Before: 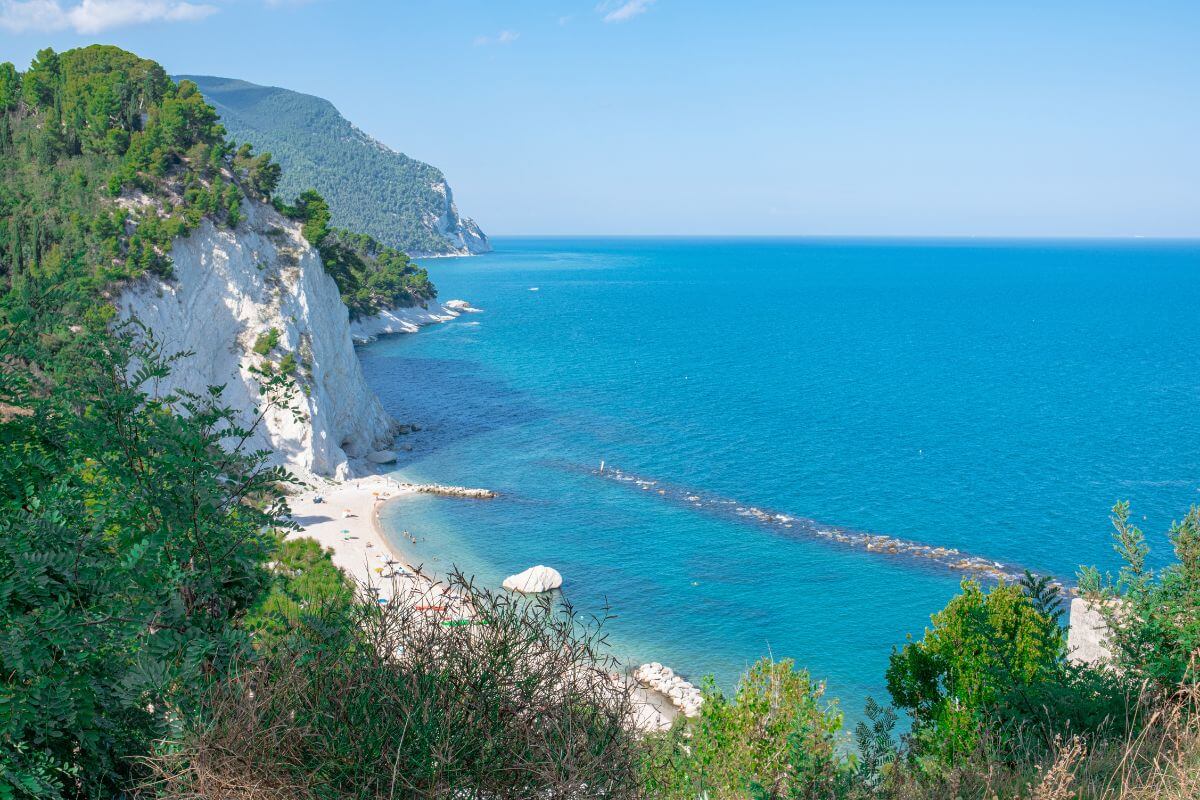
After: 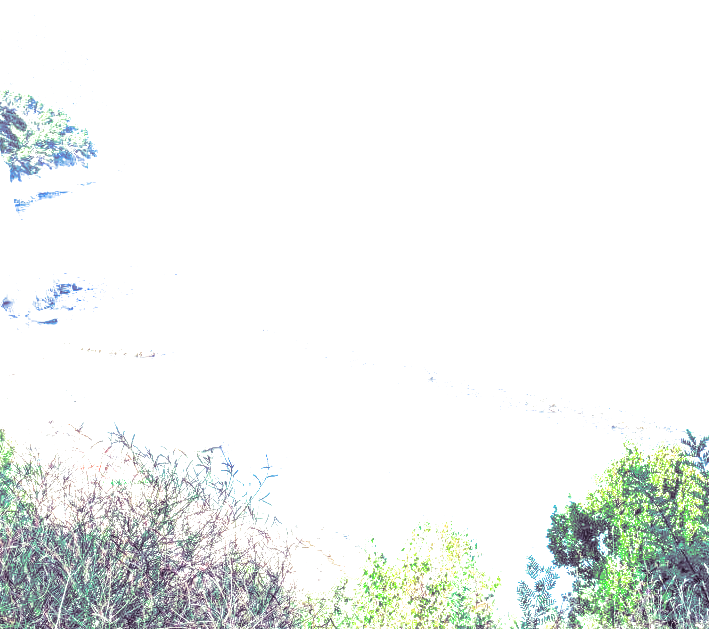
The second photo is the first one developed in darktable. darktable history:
split-toning: shadows › hue 266.4°, shadows › saturation 0.4, highlights › hue 61.2°, highlights › saturation 0.3, compress 0%
crop and rotate: left 28.256%, top 17.734%, right 12.656%, bottom 3.573%
exposure: black level correction 0, exposure 2.327 EV, compensate exposure bias true, compensate highlight preservation false
local contrast: highlights 0%, shadows 0%, detail 133%
white balance: red 0.967, blue 1.119, emerald 0.756
